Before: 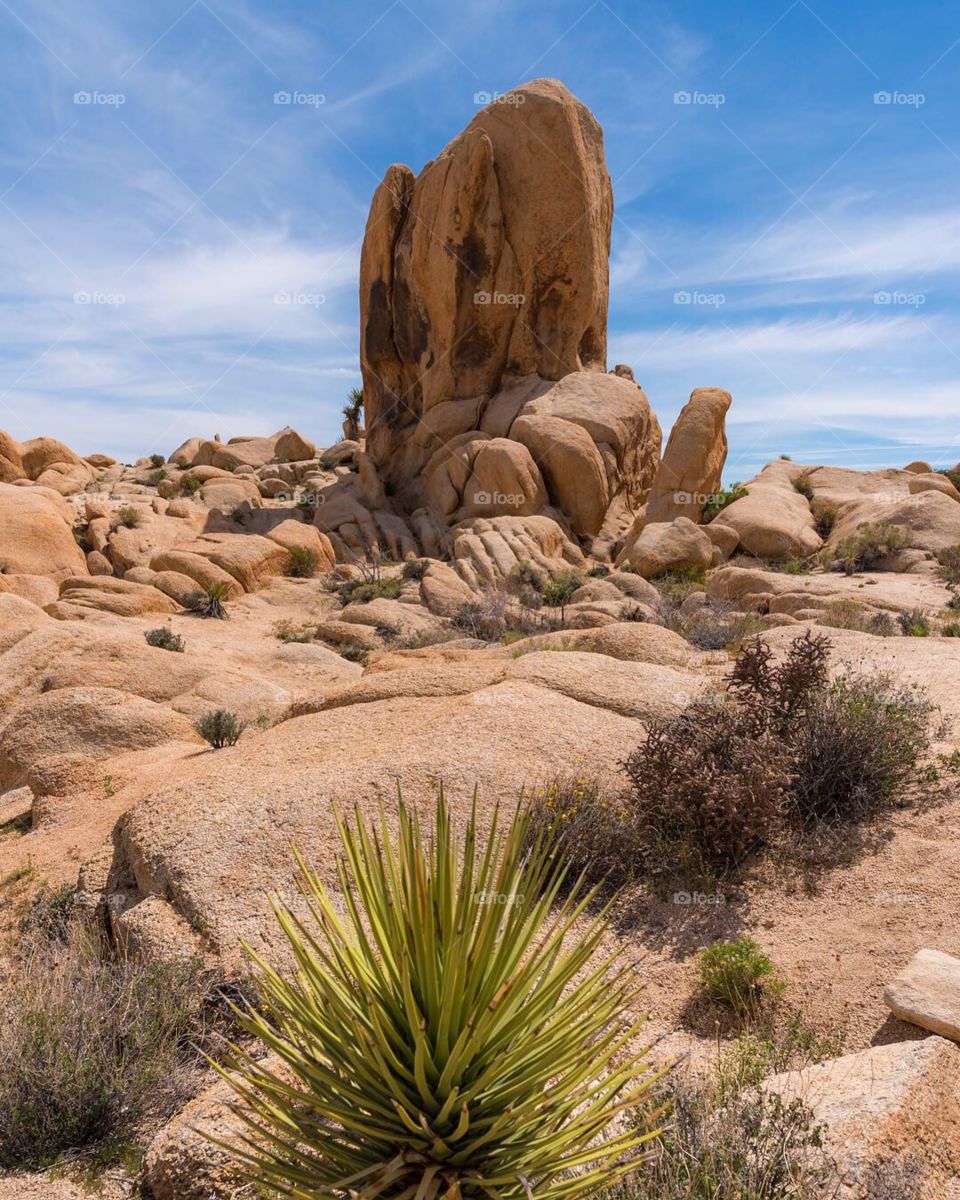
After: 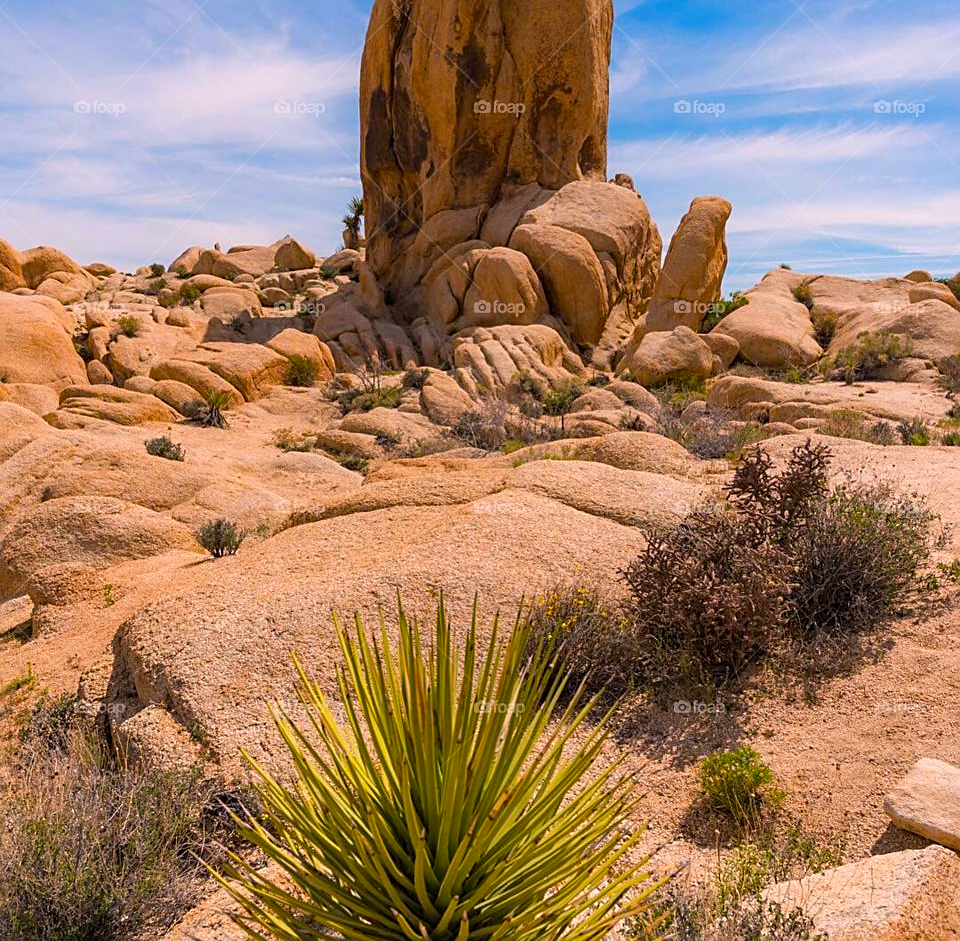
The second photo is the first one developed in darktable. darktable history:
color balance rgb: highlights gain › chroma 2.365%, highlights gain › hue 37.38°, linear chroma grading › shadows 10.404%, linear chroma grading › highlights 9.901%, linear chroma grading › global chroma 15.352%, linear chroma grading › mid-tones 14.74%, perceptual saturation grading › global saturation 0.075%
sharpen: on, module defaults
crop and rotate: top 15.998%, bottom 5.534%
